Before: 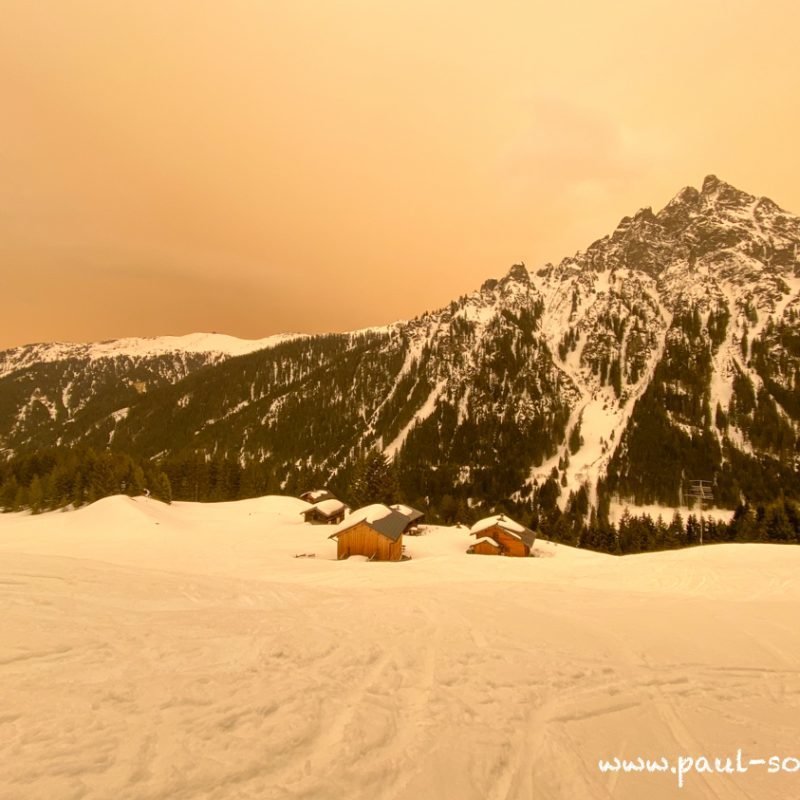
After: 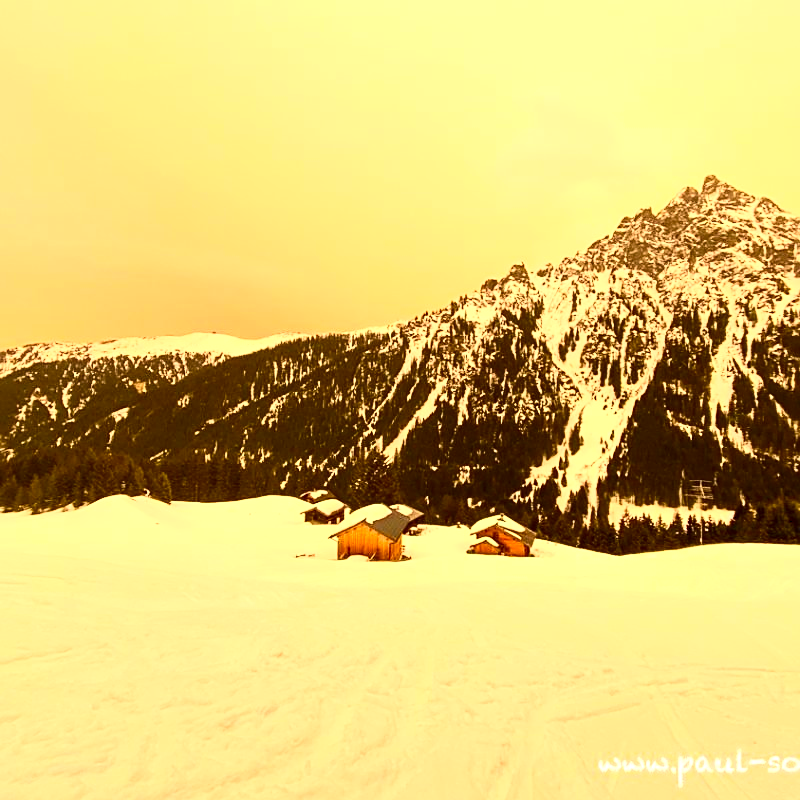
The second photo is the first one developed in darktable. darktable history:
color correction: highlights a* 3.81, highlights b* 5.14
exposure: black level correction 0, exposure 0.199 EV, compensate exposure bias true, compensate highlight preservation false
tone equalizer: smoothing diameter 24.84%, edges refinement/feathering 8.57, preserve details guided filter
contrast brightness saturation: contrast 0.413, brightness 0.113, saturation 0.215
levels: levels [0, 0.474, 0.947]
sharpen: on, module defaults
